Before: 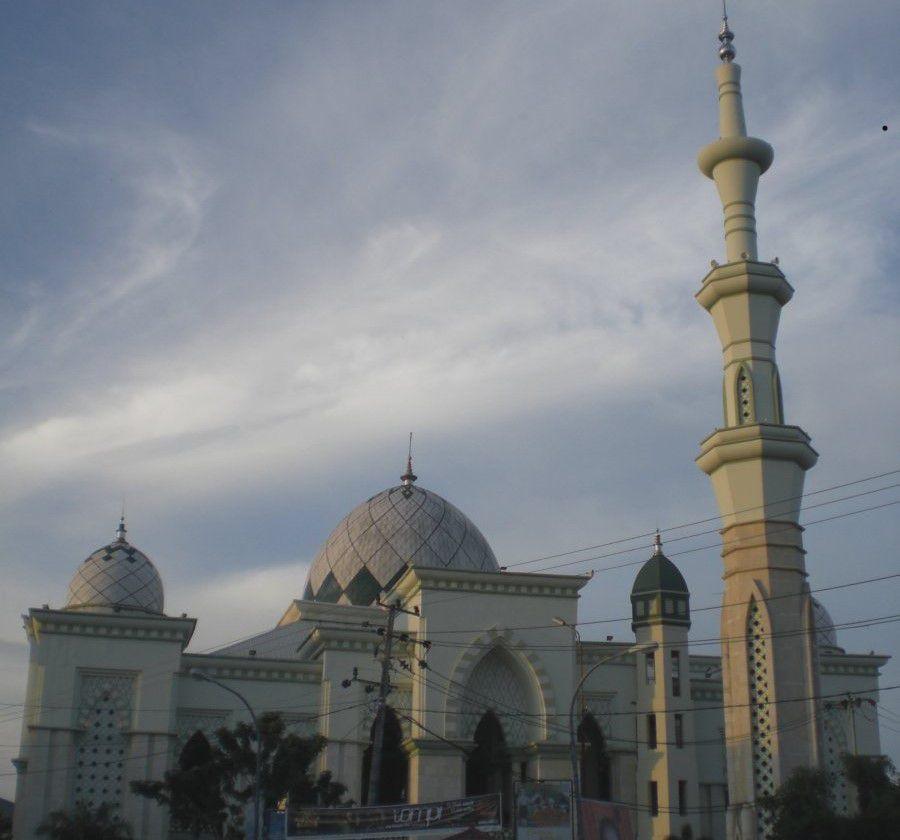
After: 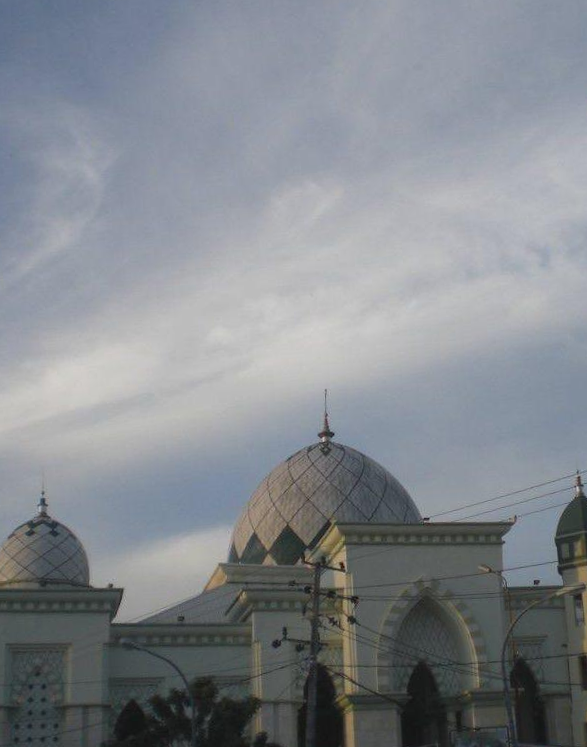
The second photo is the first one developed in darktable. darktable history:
rotate and perspective: rotation -3.52°, crop left 0.036, crop right 0.964, crop top 0.081, crop bottom 0.919
crop and rotate: left 8.786%, right 24.548%
